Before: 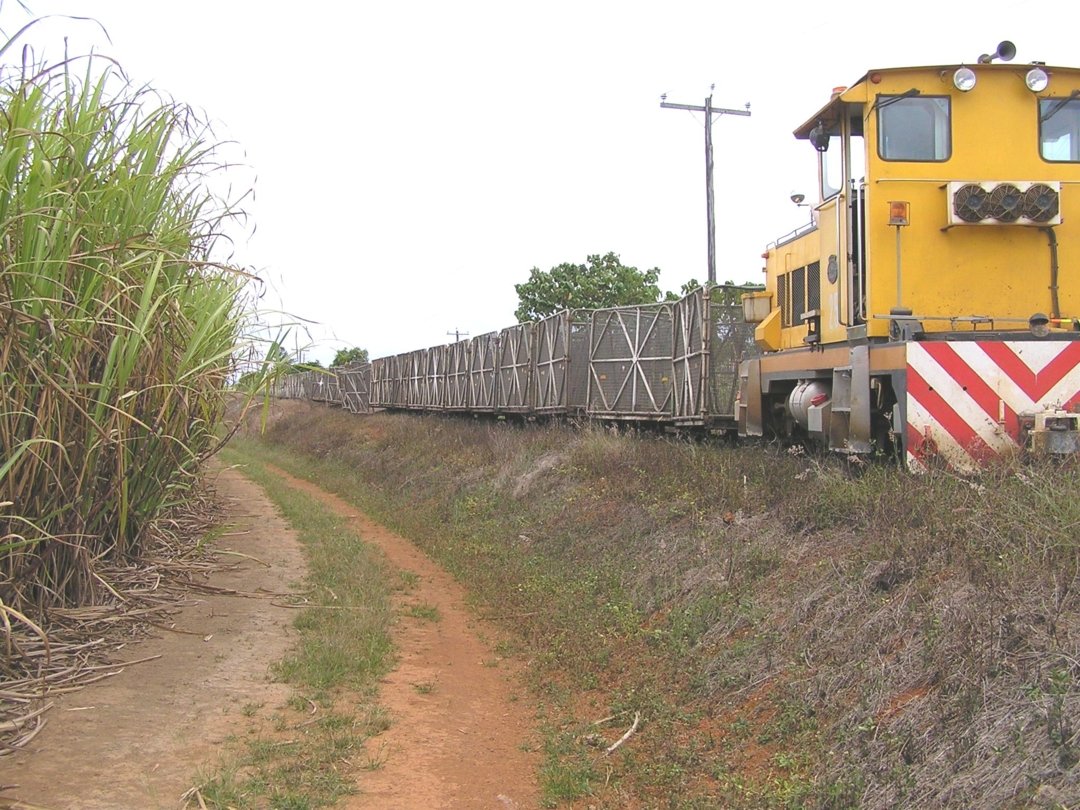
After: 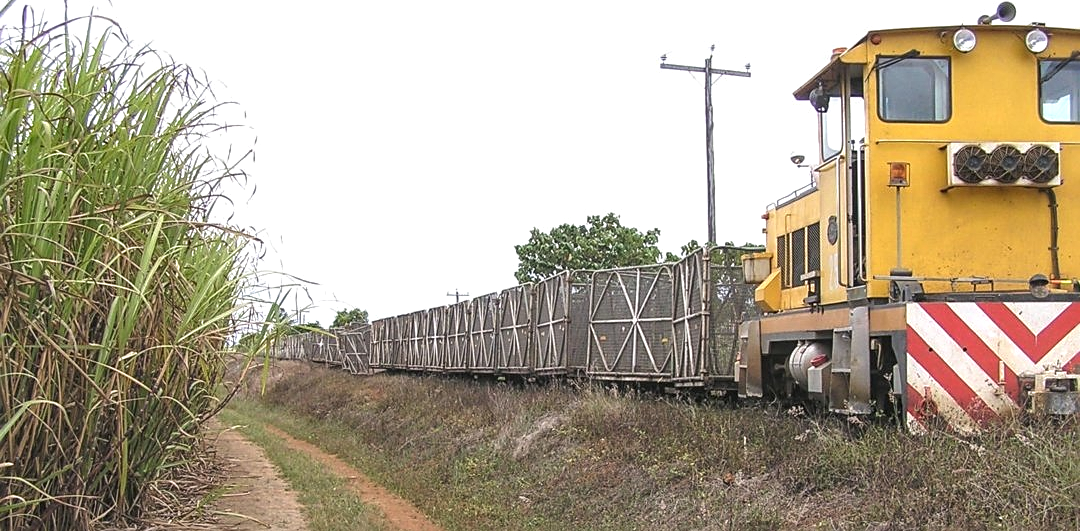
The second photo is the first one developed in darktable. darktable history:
local contrast: detail 150%
crop and rotate: top 4.848%, bottom 29.503%
sharpen: on, module defaults
